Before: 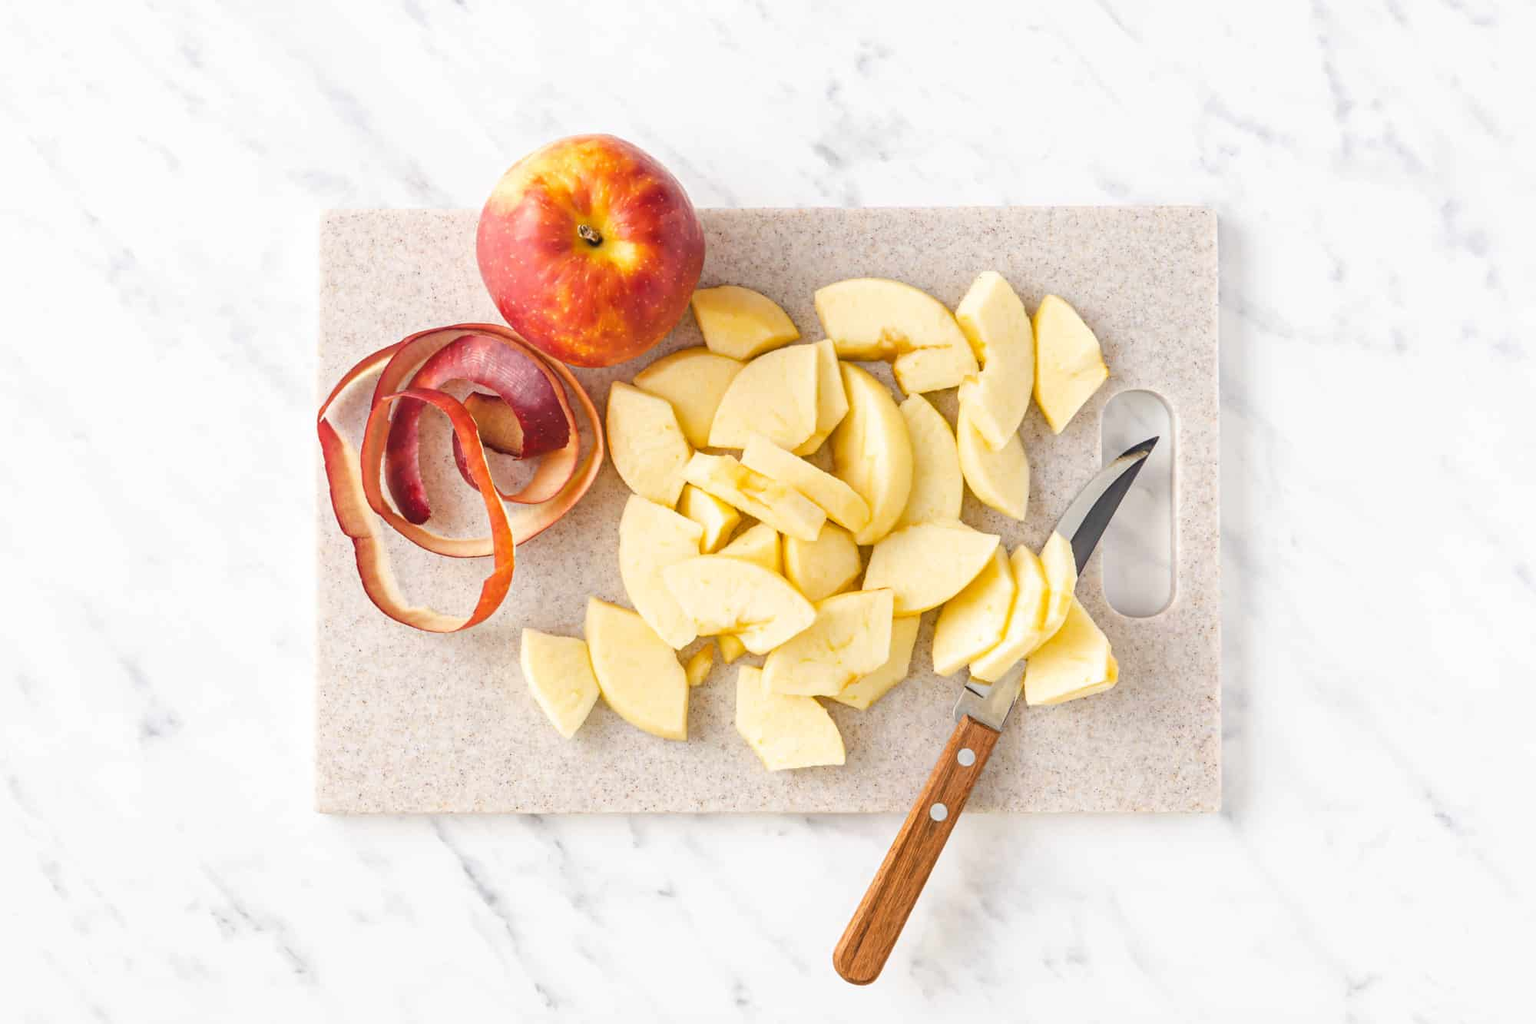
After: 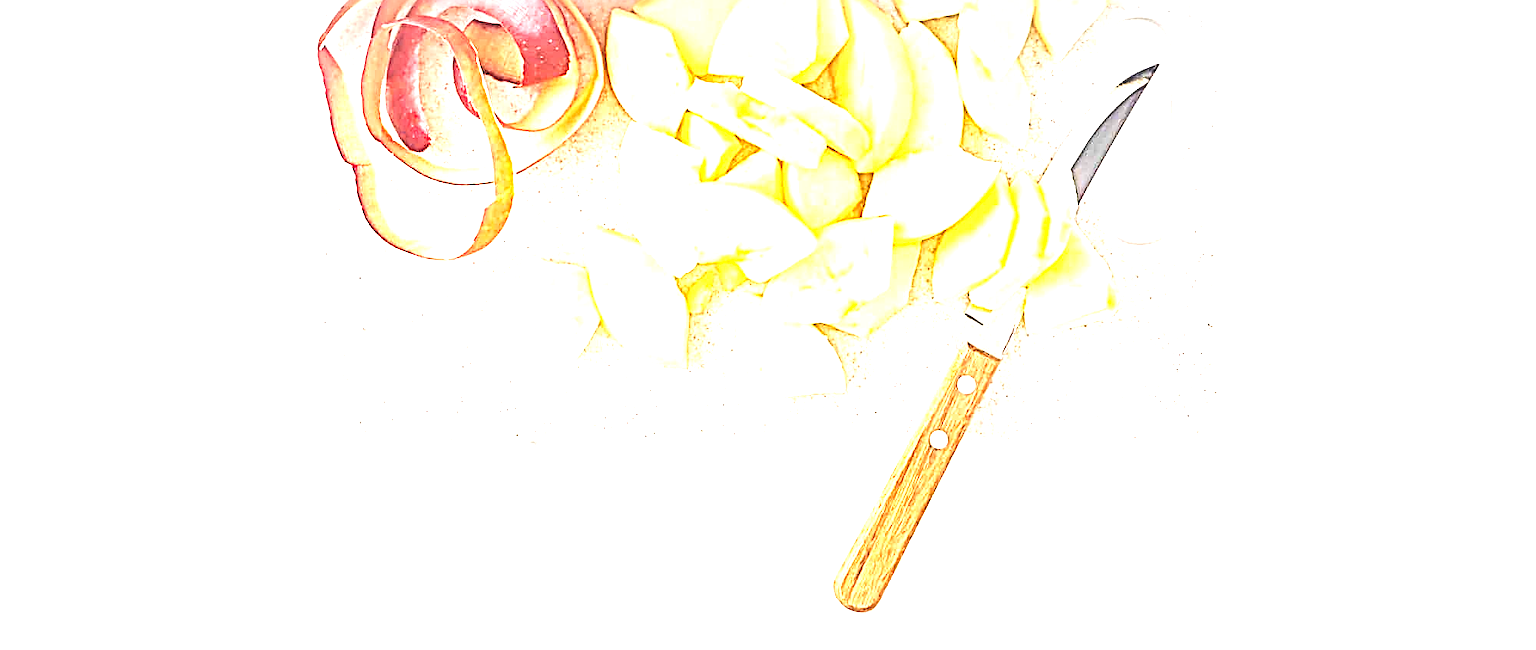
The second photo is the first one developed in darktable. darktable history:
crop and rotate: top 36.435%
local contrast: detail 110%
contrast brightness saturation: brightness 0.13
tone curve: curves: ch0 [(0, 0) (0.003, 0.003) (0.011, 0.011) (0.025, 0.026) (0.044, 0.046) (0.069, 0.072) (0.1, 0.103) (0.136, 0.141) (0.177, 0.184) (0.224, 0.233) (0.277, 0.287) (0.335, 0.348) (0.399, 0.414) (0.468, 0.486) (0.543, 0.563) (0.623, 0.647) (0.709, 0.736) (0.801, 0.831) (0.898, 0.92) (1, 1)], preserve colors none
vignetting: automatic ratio true
sharpen: radius 3.158, amount 1.731
exposure: exposure 2.207 EV, compensate highlight preservation false
